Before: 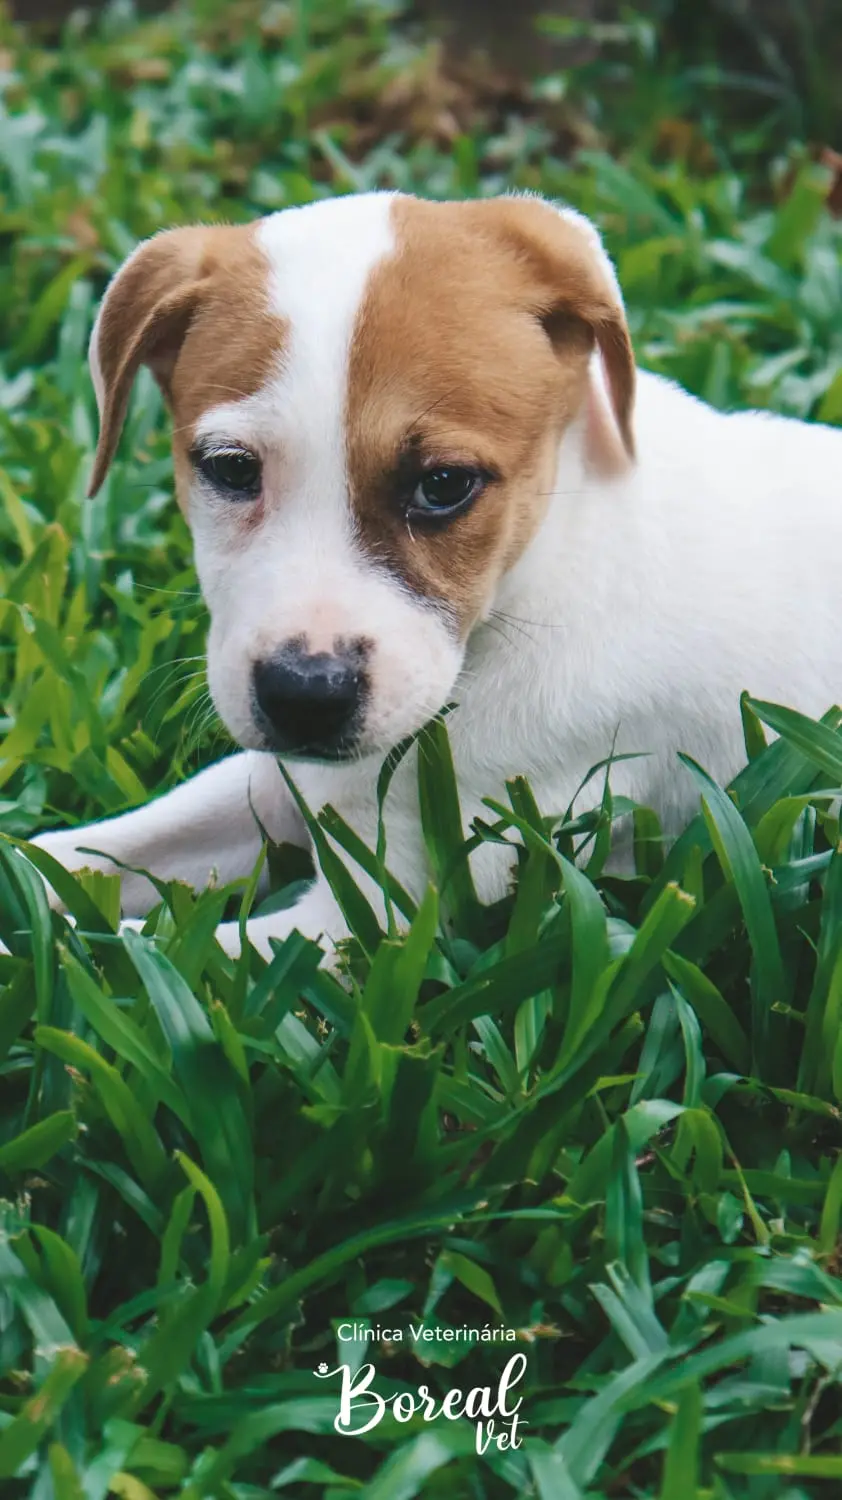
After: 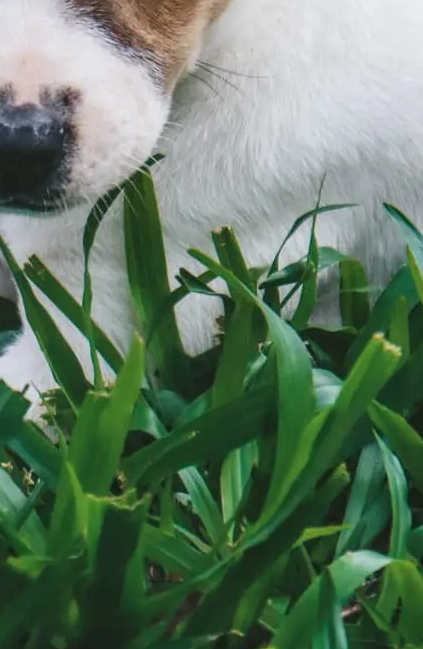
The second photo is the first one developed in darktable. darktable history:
crop: left 35.03%, top 36.625%, right 14.663%, bottom 20.057%
local contrast: on, module defaults
